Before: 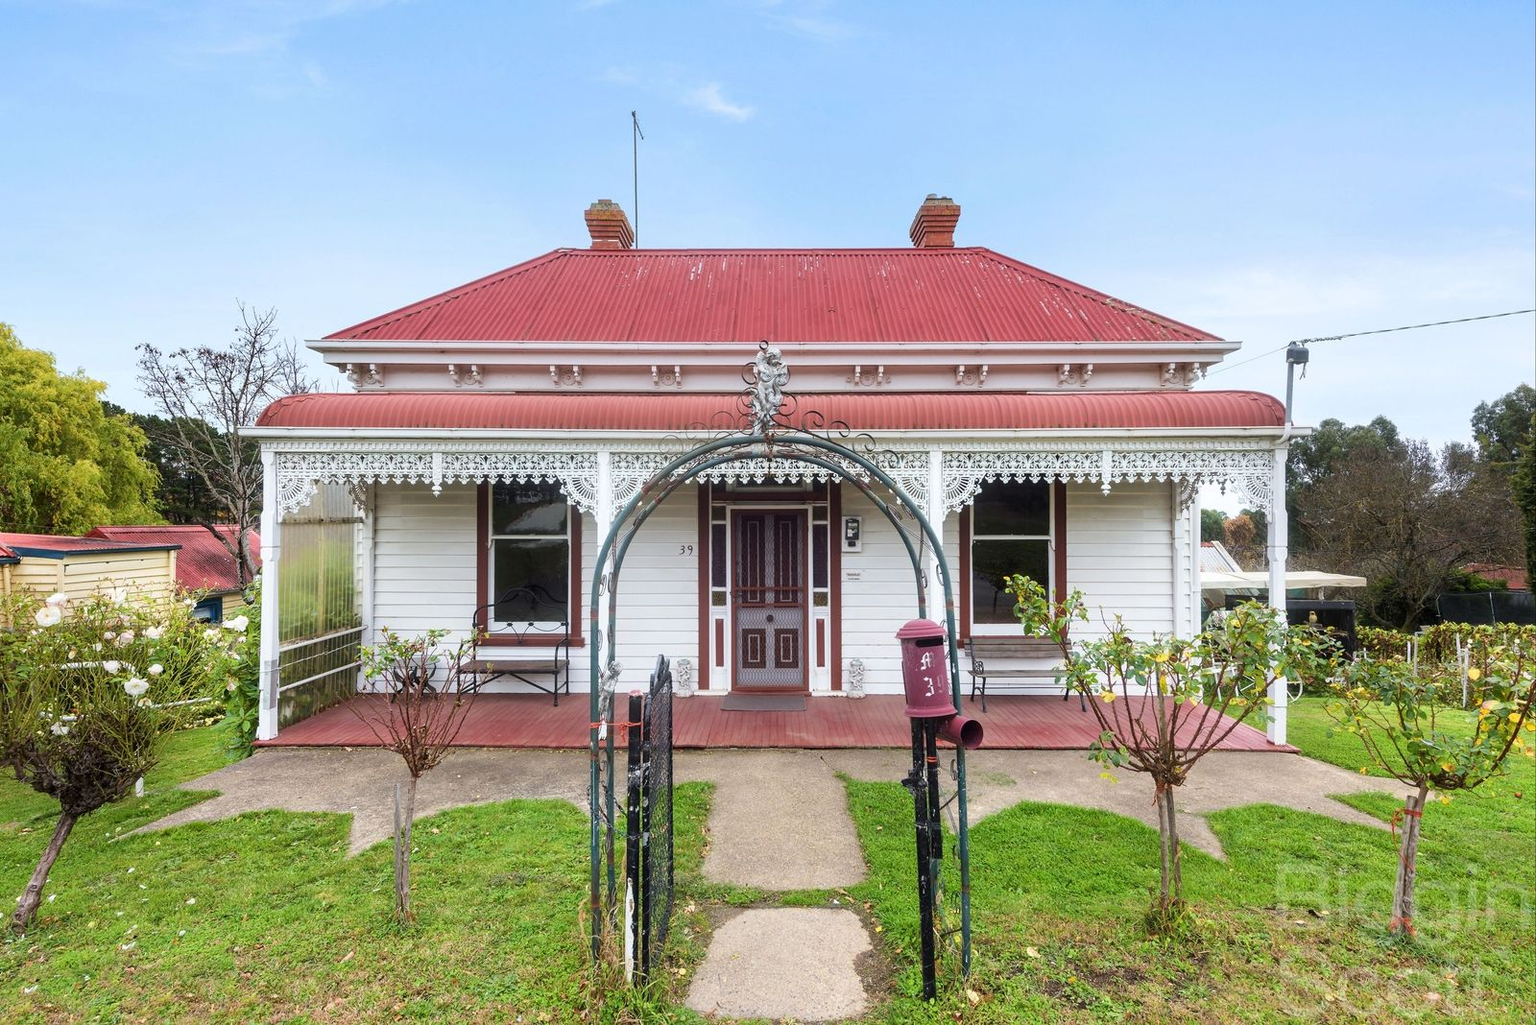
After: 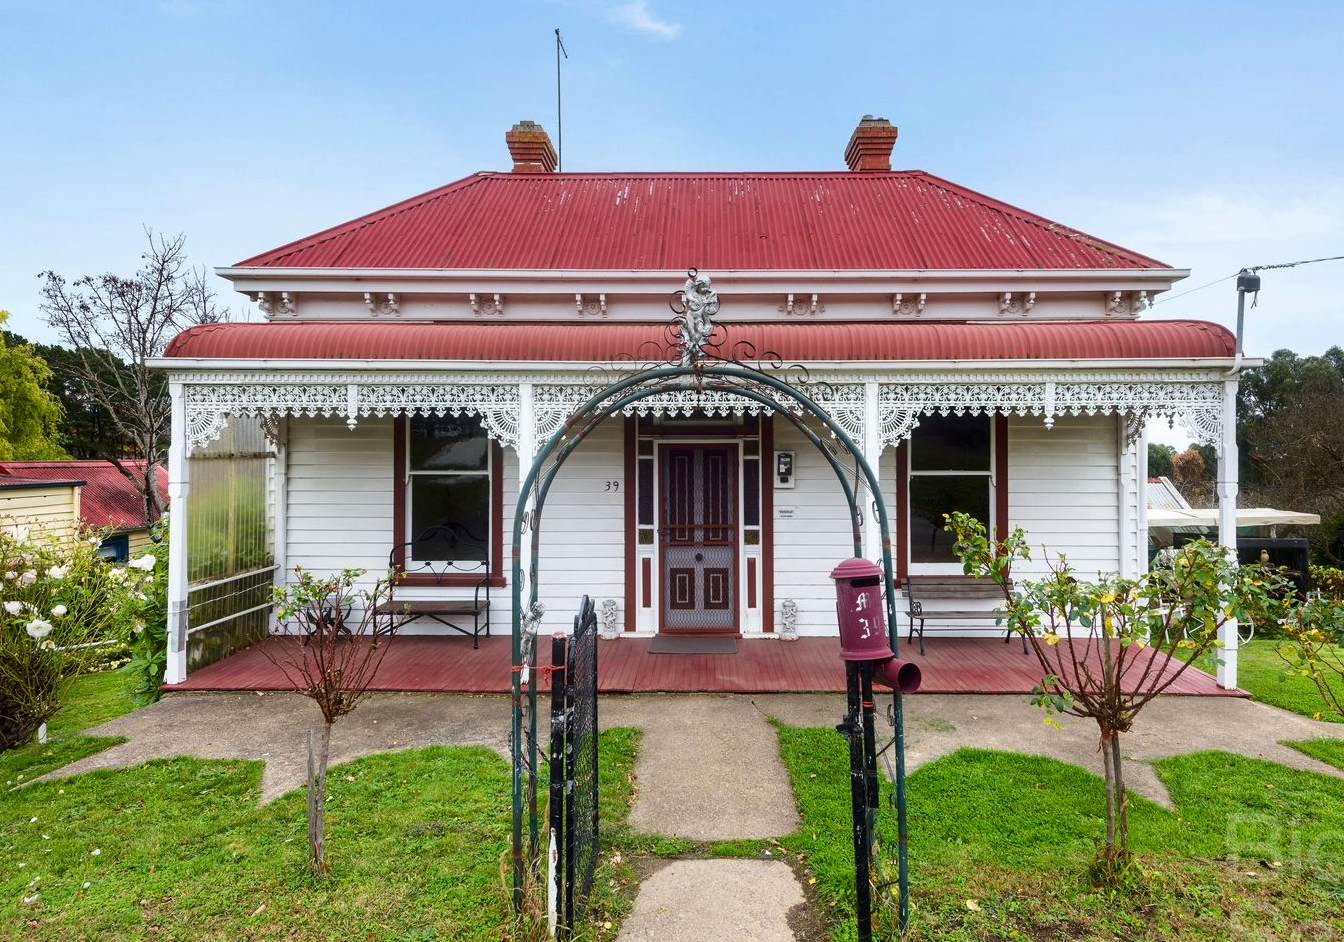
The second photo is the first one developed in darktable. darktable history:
contrast brightness saturation: contrast 0.07, brightness -0.13, saturation 0.06
crop: left 6.446%, top 8.188%, right 9.538%, bottom 3.548%
